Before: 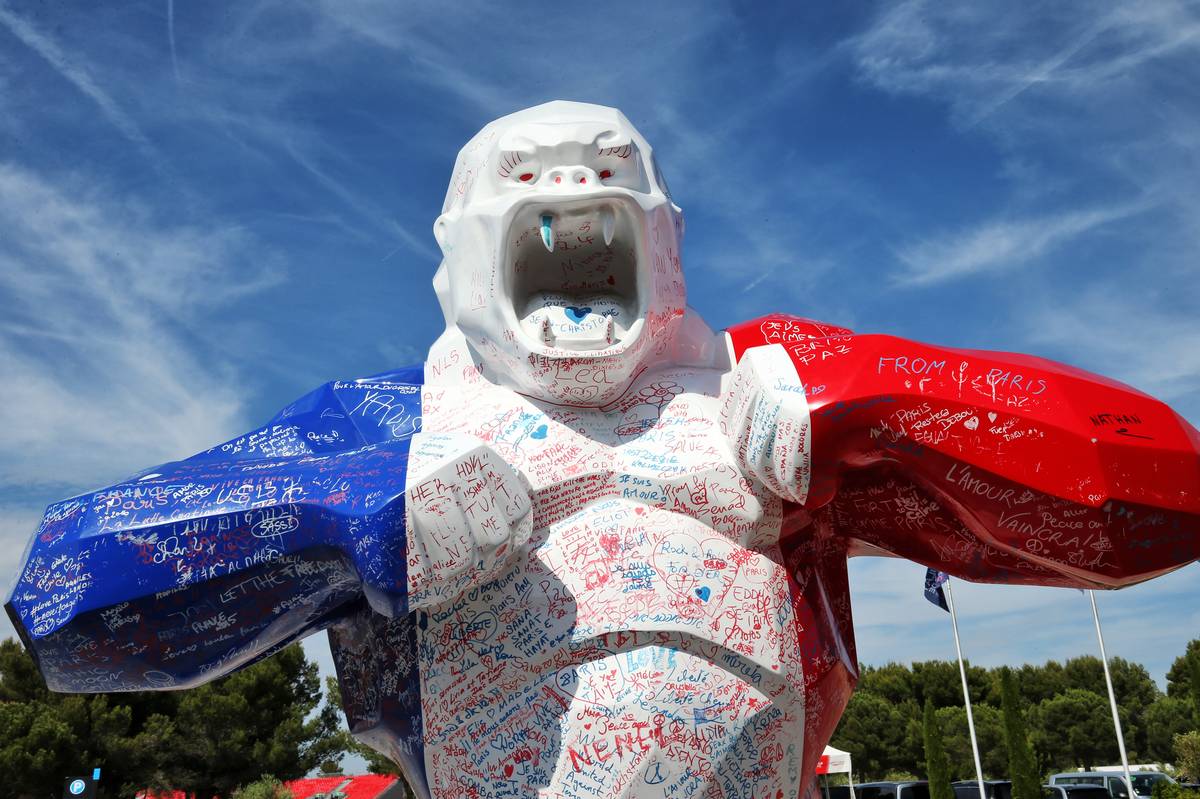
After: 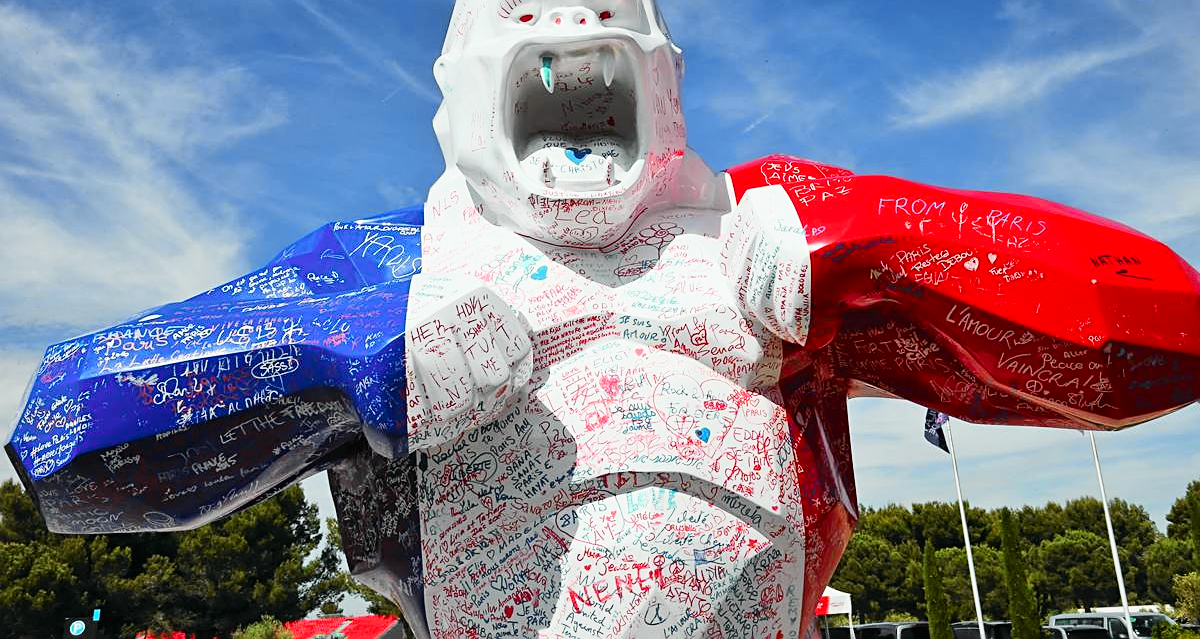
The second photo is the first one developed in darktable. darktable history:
tone curve: curves: ch0 [(0, 0.012) (0.093, 0.11) (0.345, 0.425) (0.457, 0.562) (0.628, 0.738) (0.839, 0.909) (0.998, 0.978)]; ch1 [(0, 0) (0.437, 0.408) (0.472, 0.47) (0.502, 0.497) (0.527, 0.523) (0.568, 0.577) (0.62, 0.66) (0.669, 0.748) (0.859, 0.899) (1, 1)]; ch2 [(0, 0) (0.33, 0.301) (0.421, 0.443) (0.473, 0.498) (0.509, 0.502) (0.535, 0.545) (0.549, 0.576) (0.644, 0.703) (1, 1)], color space Lab, independent channels, preserve colors none
crop and rotate: top 19.998%
sharpen: on, module defaults
